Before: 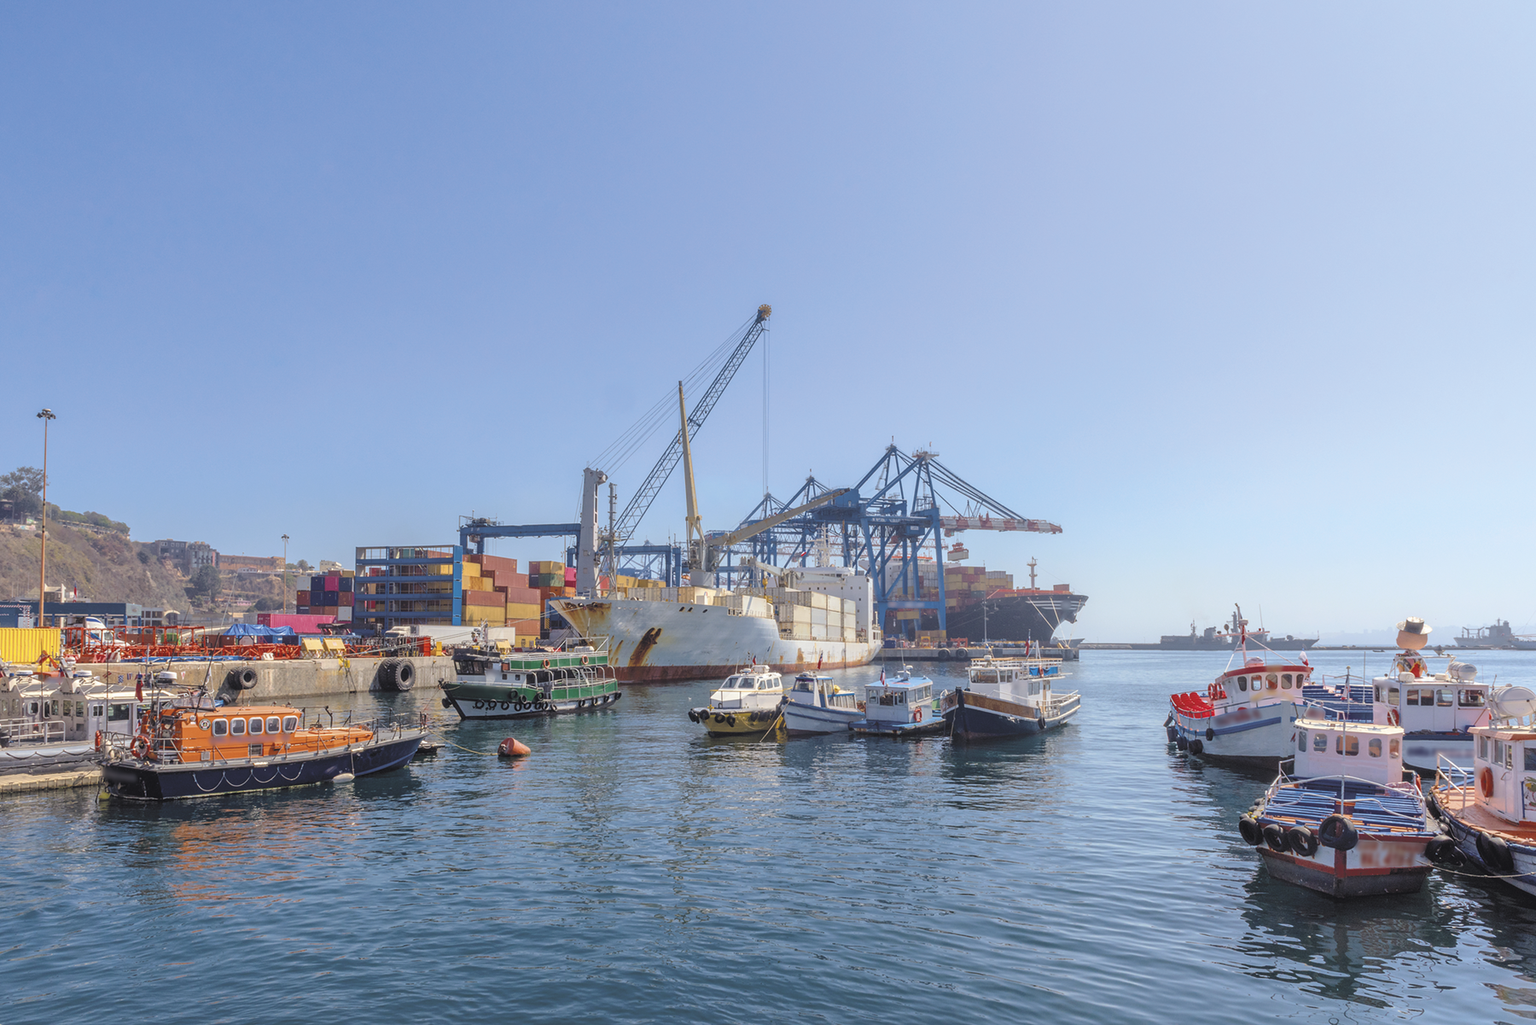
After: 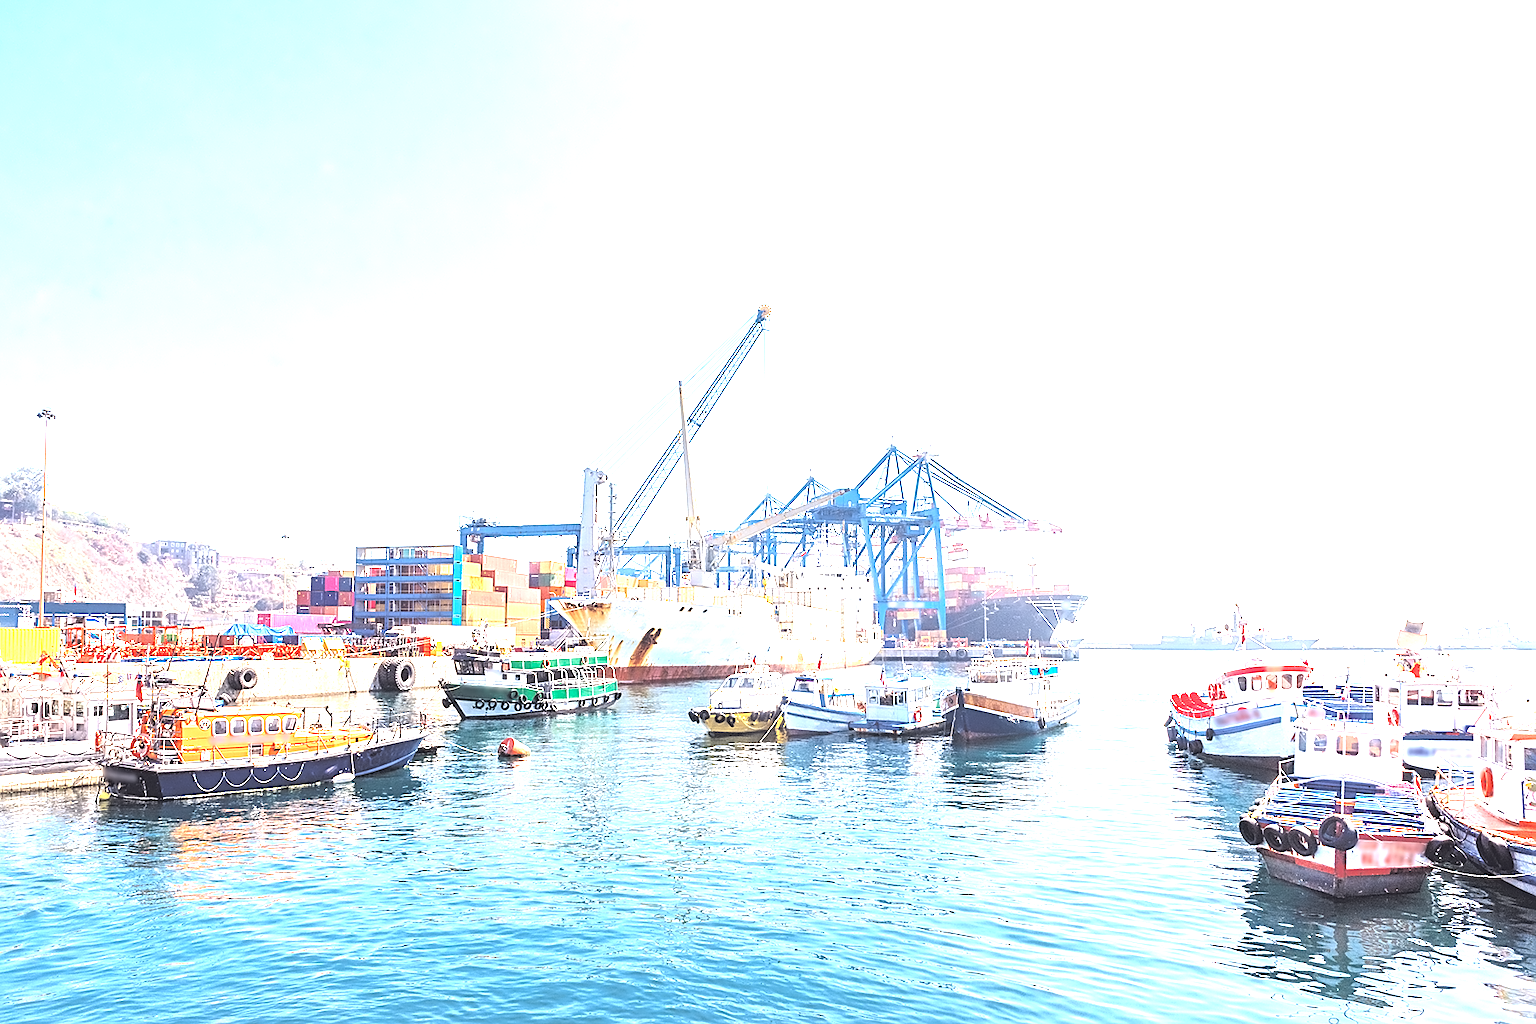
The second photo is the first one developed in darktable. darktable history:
levels: levels [0, 0.492, 0.984]
sharpen: on, module defaults
exposure: exposure 2.207 EV, compensate highlight preservation false
contrast equalizer: y [[0.5 ×4, 0.525, 0.667], [0.5 ×6], [0.5 ×6], [0 ×4, 0.042, 0], [0, 0, 0.004, 0.1, 0.191, 0.131]]
